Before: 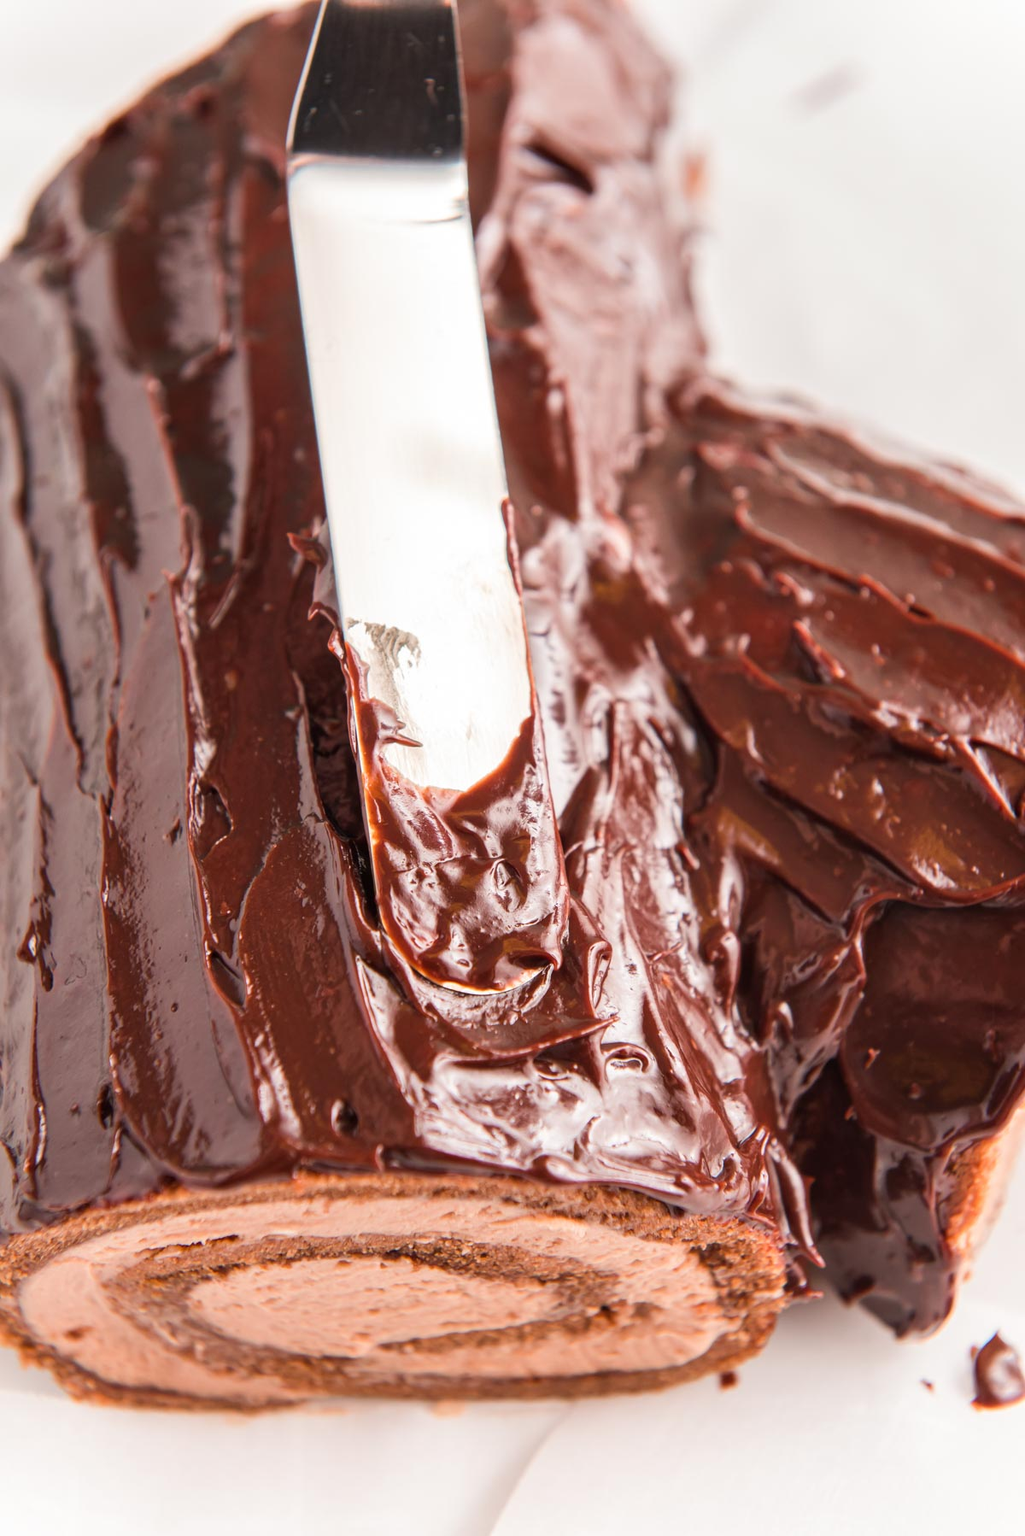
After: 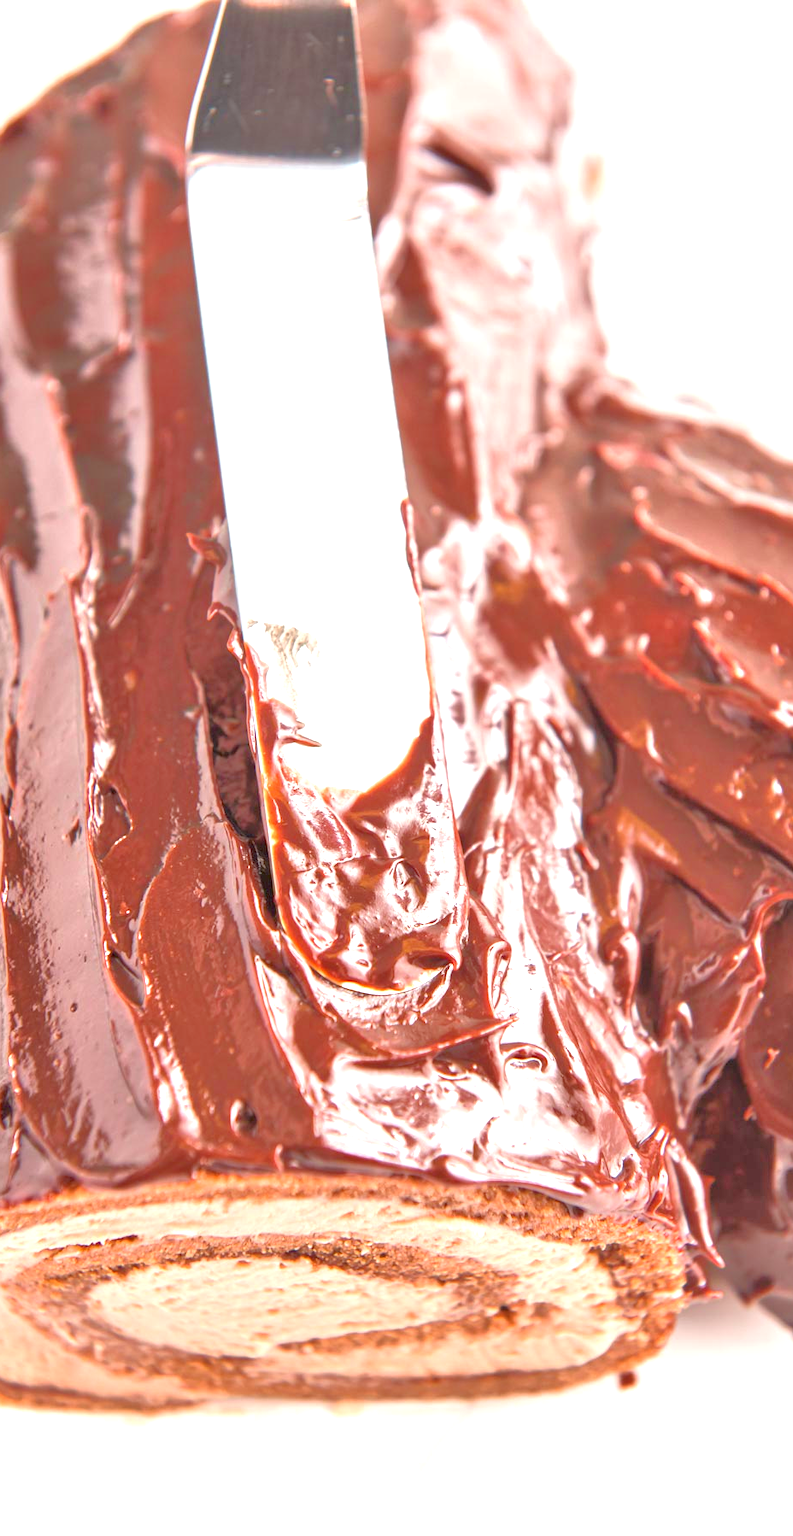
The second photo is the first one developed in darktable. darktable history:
tone equalizer: -8 EV 2 EV, -7 EV 2 EV, -6 EV 2 EV, -5 EV 2 EV, -4 EV 2 EV, -3 EV 1.5 EV, -2 EV 1 EV, -1 EV 0.5 EV
exposure: black level correction 0, exposure 0.9 EV, compensate highlight preservation false
crop: left 9.88%, right 12.664%
